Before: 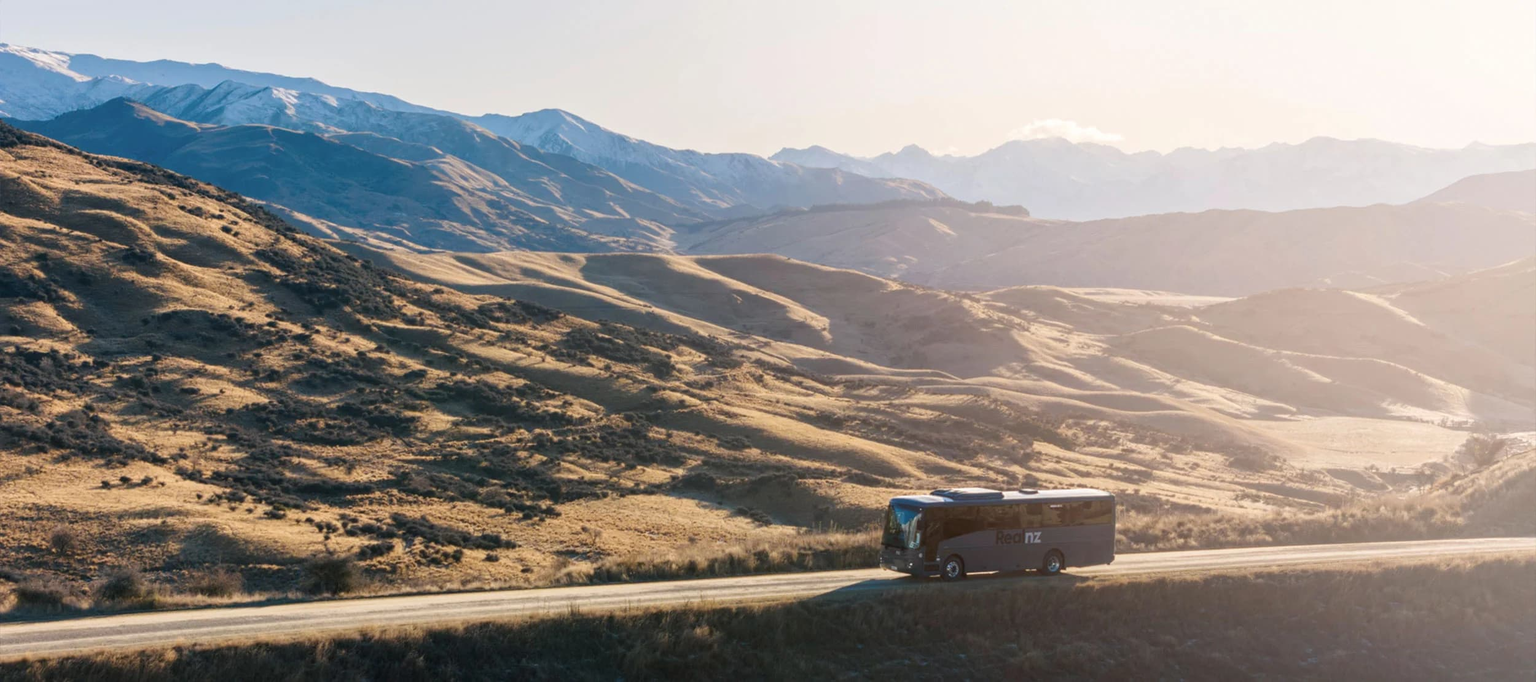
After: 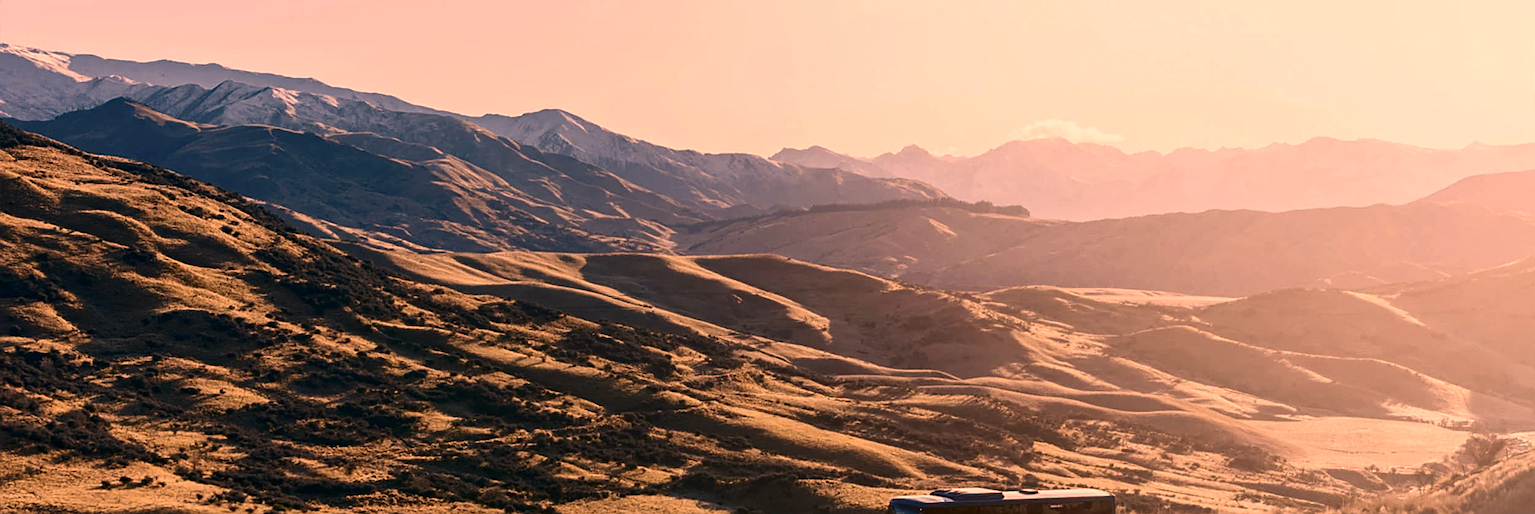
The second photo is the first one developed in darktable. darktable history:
color correction: highlights a* 39.97, highlights b* 39.69, saturation 0.687
contrast brightness saturation: contrast 0.13, brightness -0.224, saturation 0.146
haze removal: compatibility mode true, adaptive false
sharpen: on, module defaults
crop: bottom 24.461%
